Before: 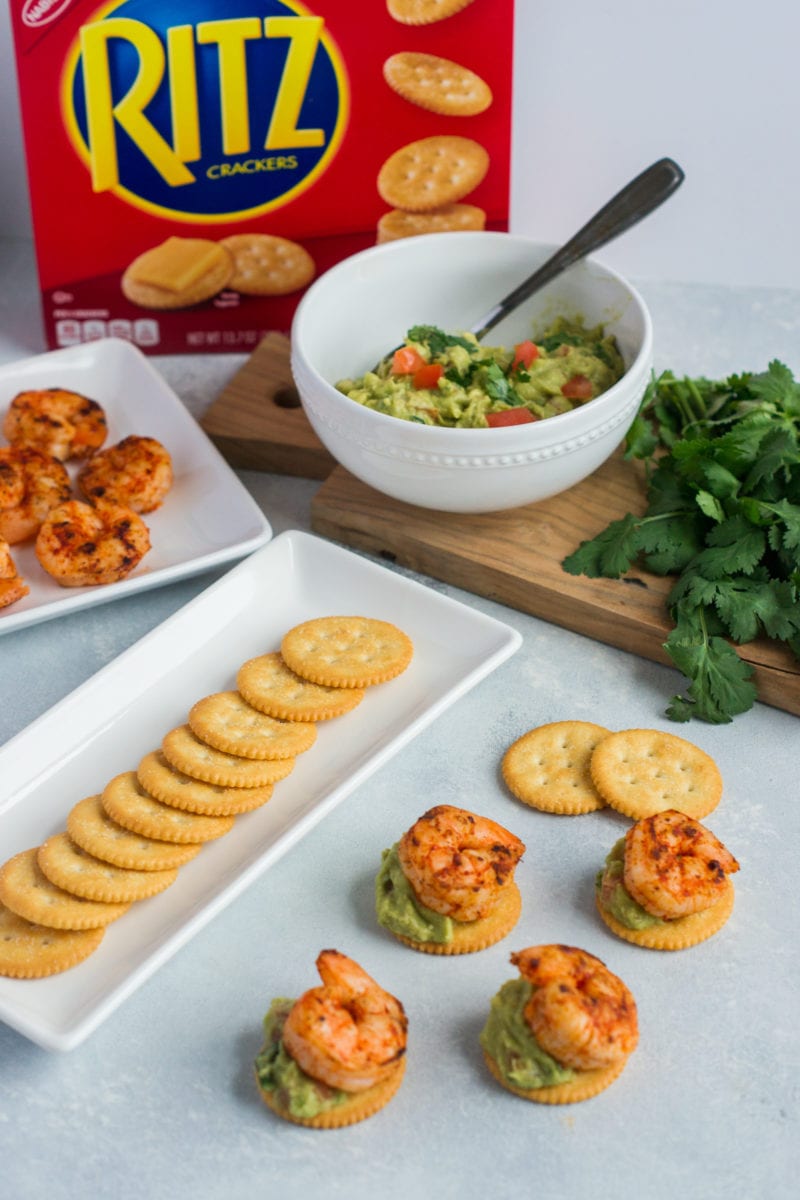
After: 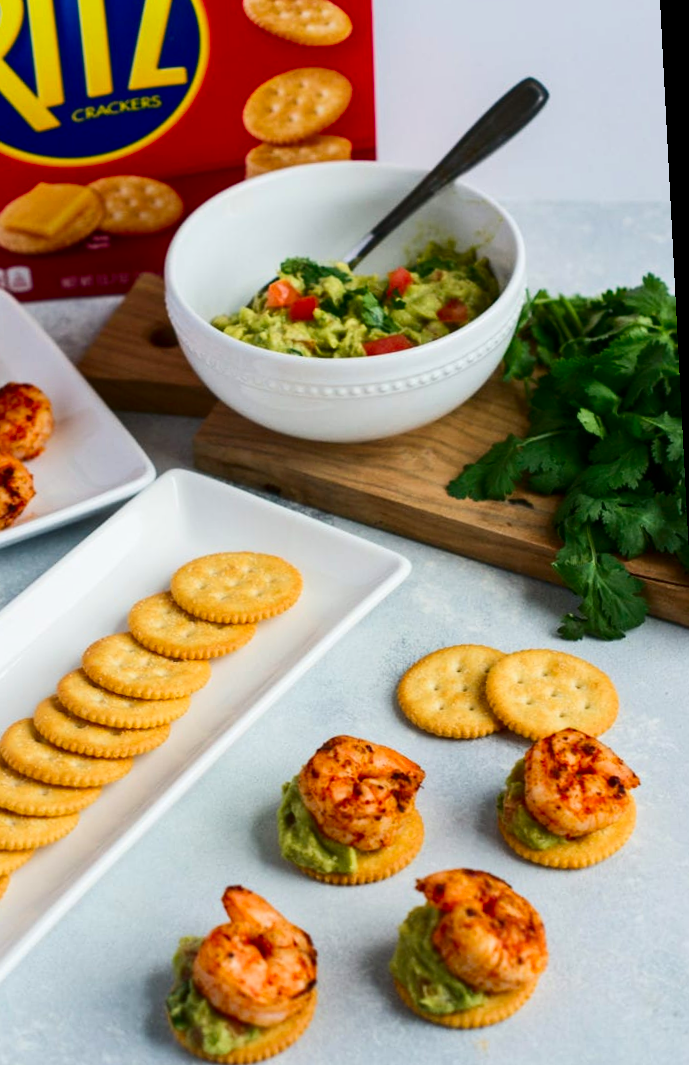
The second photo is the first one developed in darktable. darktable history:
rotate and perspective: rotation -3°, crop left 0.031, crop right 0.968, crop top 0.07, crop bottom 0.93
crop and rotate: left 14.584%
contrast brightness saturation: contrast 0.19, brightness -0.11, saturation 0.21
